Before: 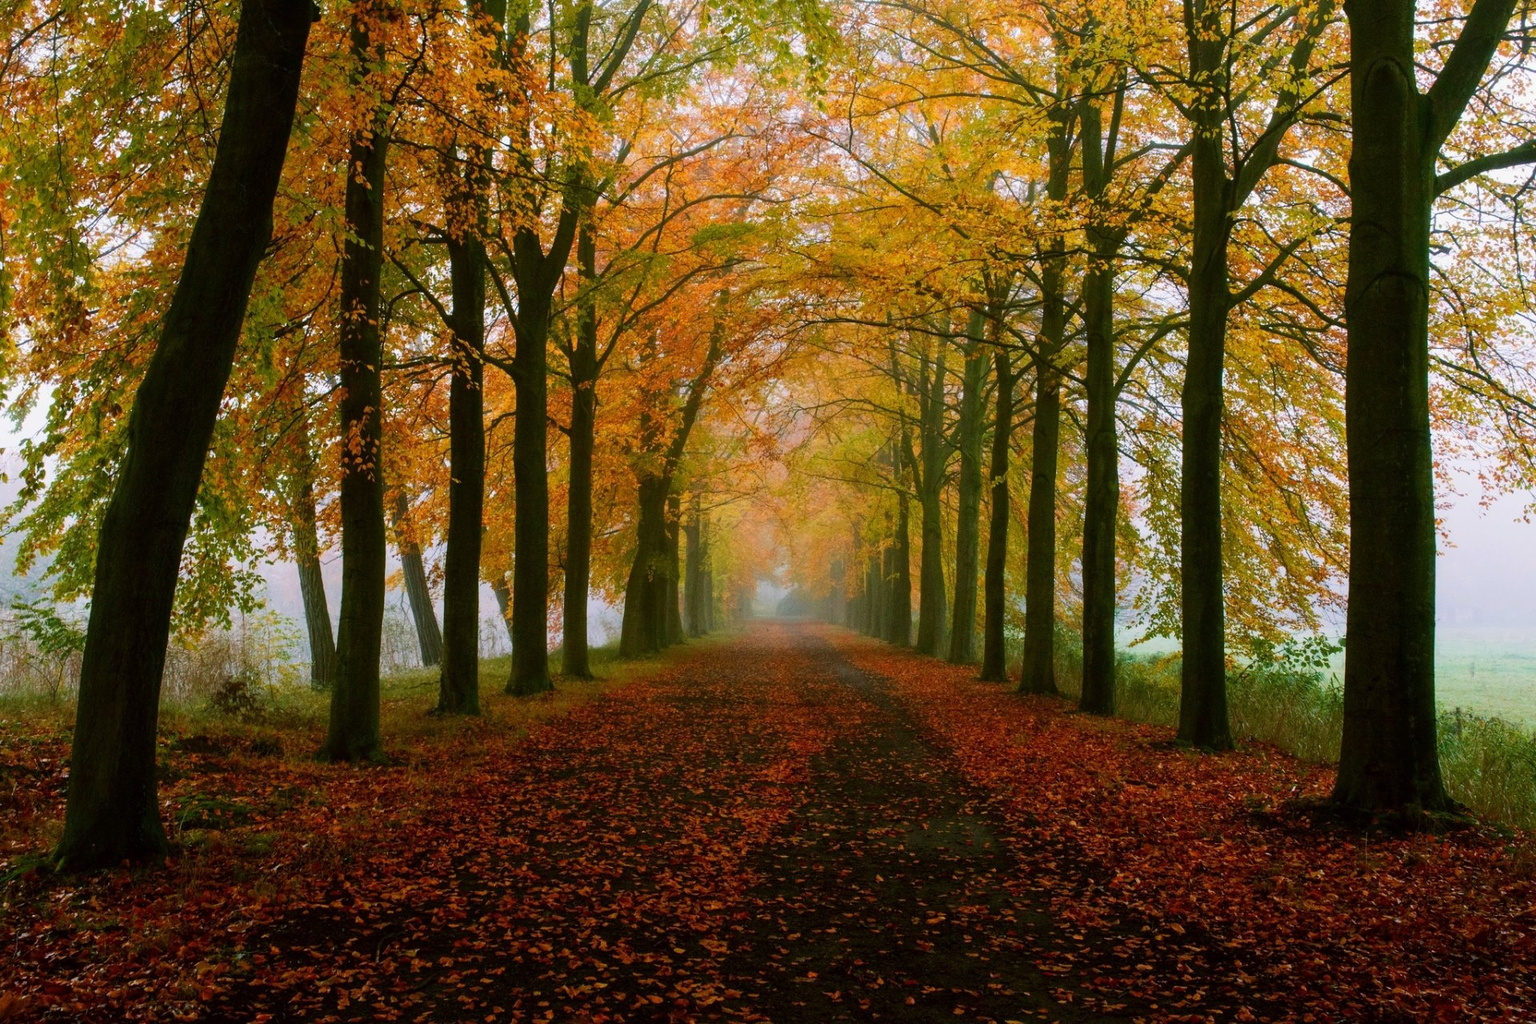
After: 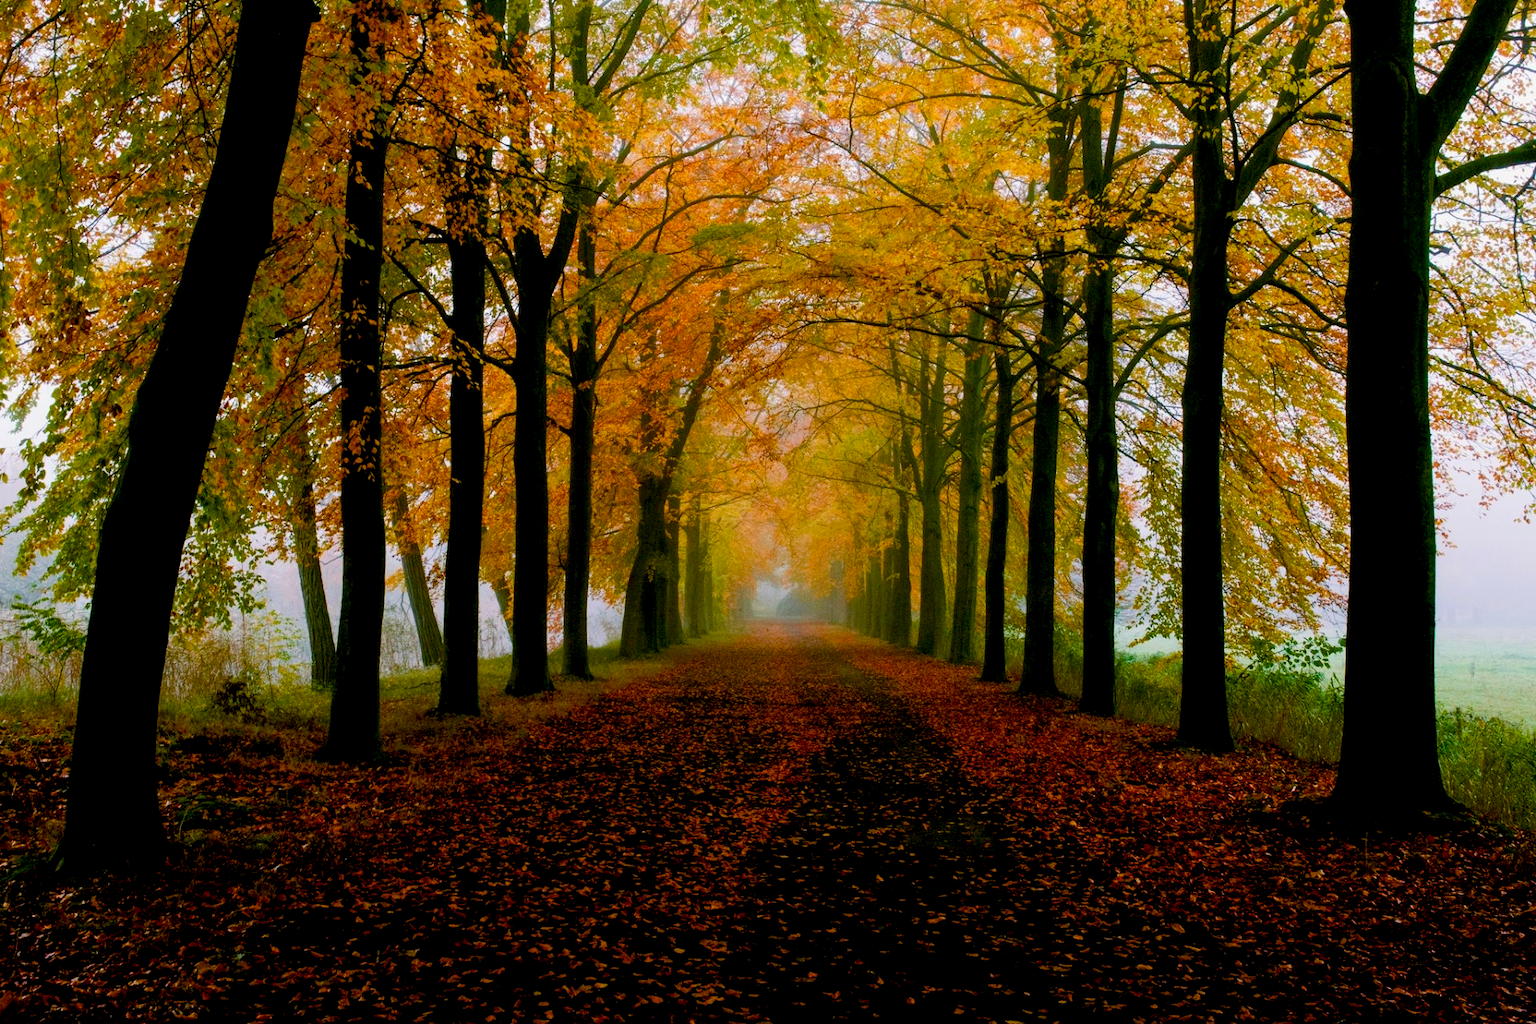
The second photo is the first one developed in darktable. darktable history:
color balance rgb: power › hue 62.52°, global offset › luminance -1.427%, perceptual saturation grading › global saturation 20%, perceptual saturation grading › highlights -25.518%, perceptual saturation grading › shadows 49.265%, global vibrance 12.561%
